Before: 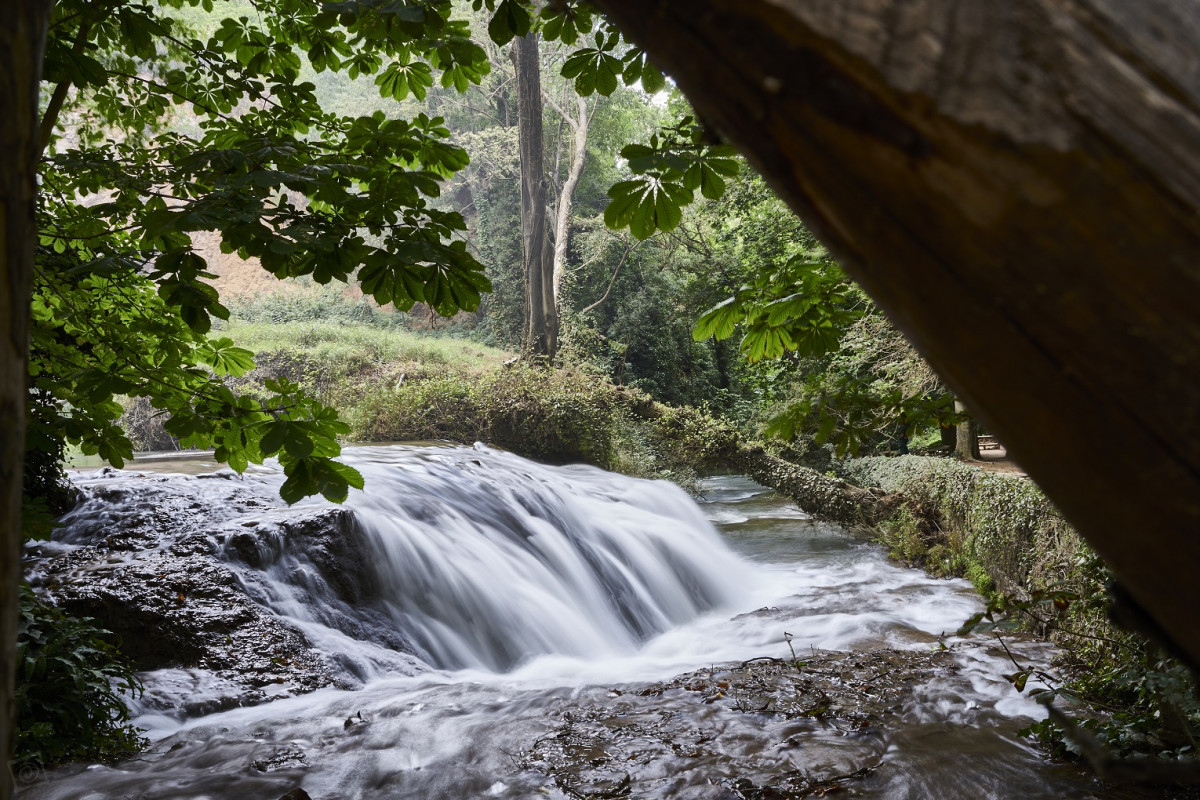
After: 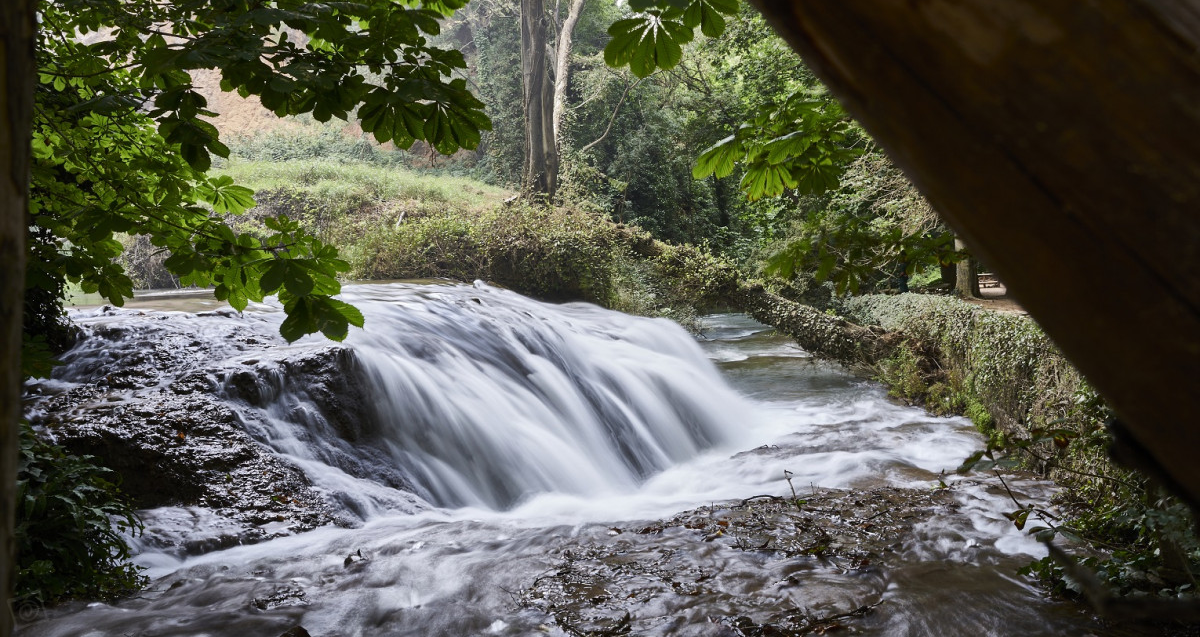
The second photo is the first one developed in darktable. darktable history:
crop and rotate: top 20.309%
